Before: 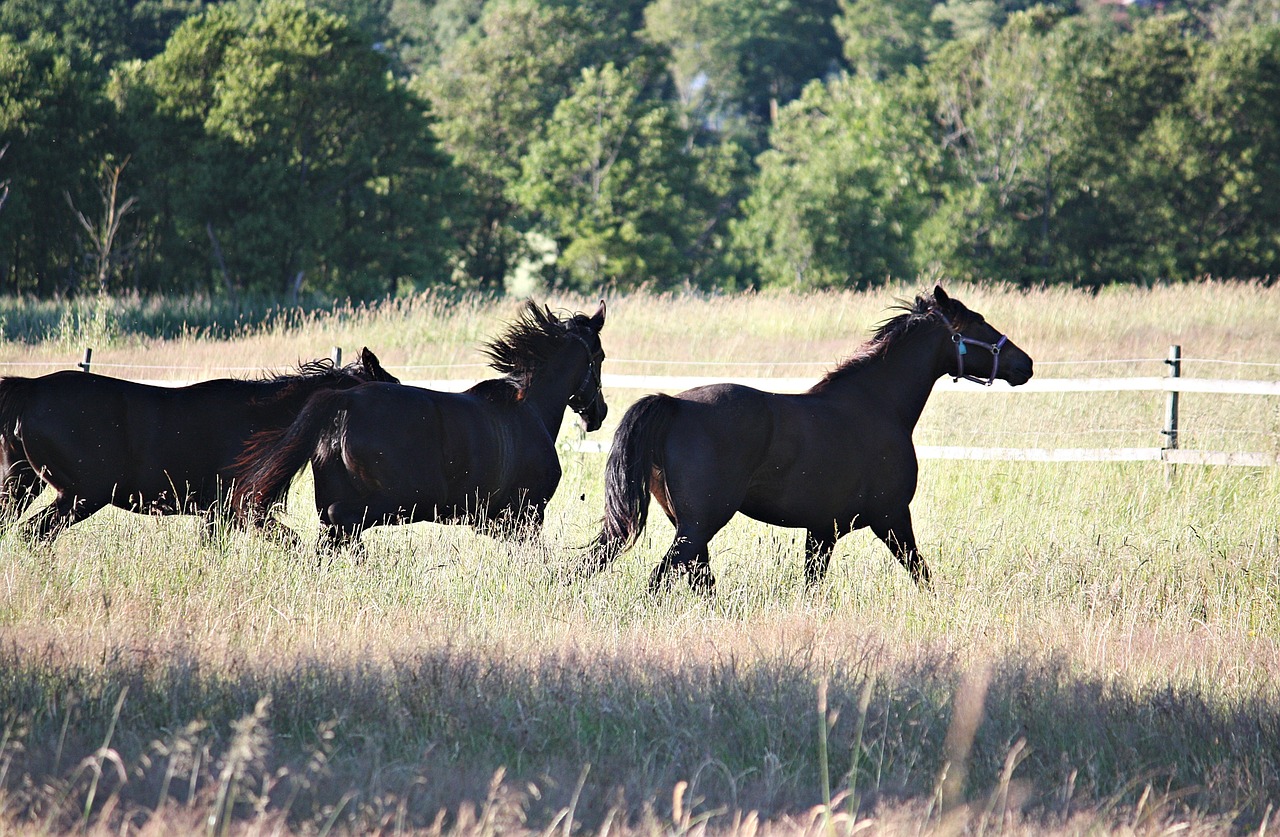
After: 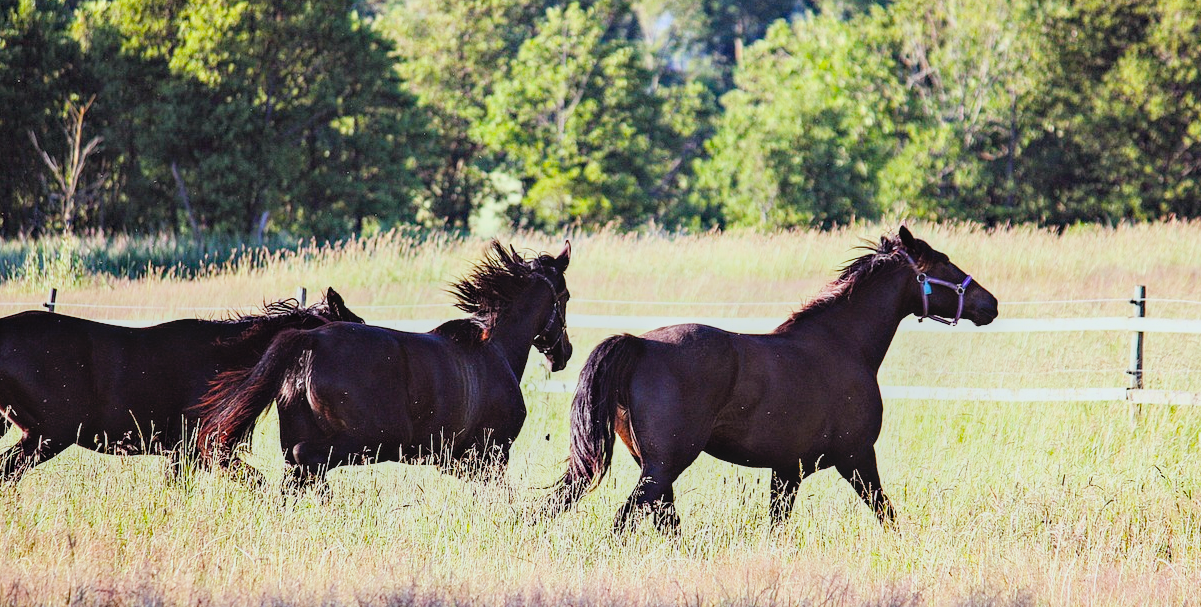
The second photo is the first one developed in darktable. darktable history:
local contrast: on, module defaults
color balance rgb: linear chroma grading › global chroma 50%, perceptual saturation grading › global saturation 2.34%, global vibrance 6.64%, contrast 12.71%, saturation formula JzAzBz (2021)
exposure: black level correction 0, exposure 0.7 EV, compensate exposure bias true, compensate highlight preservation false
filmic rgb: black relative exposure -7.32 EV, white relative exposure 5.09 EV, hardness 3.2
crop: left 2.737%, top 7.287%, right 3.421%, bottom 20.179%
rgb levels: mode RGB, independent channels, levels [[0, 0.474, 1], [0, 0.5, 1], [0, 0.5, 1]]
